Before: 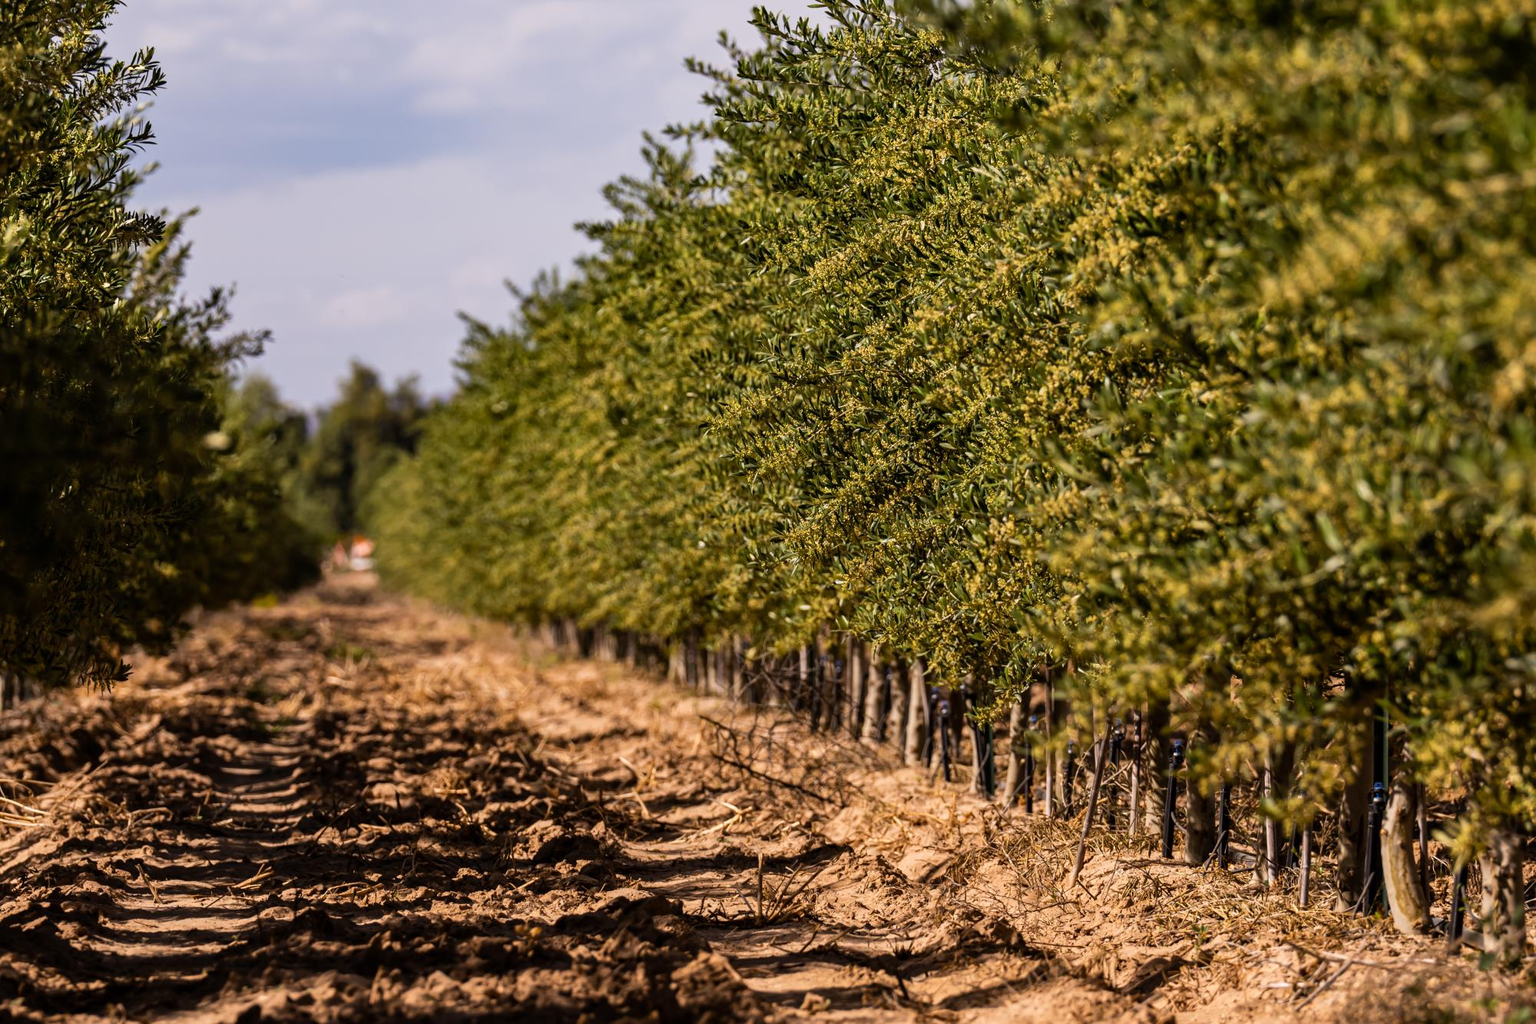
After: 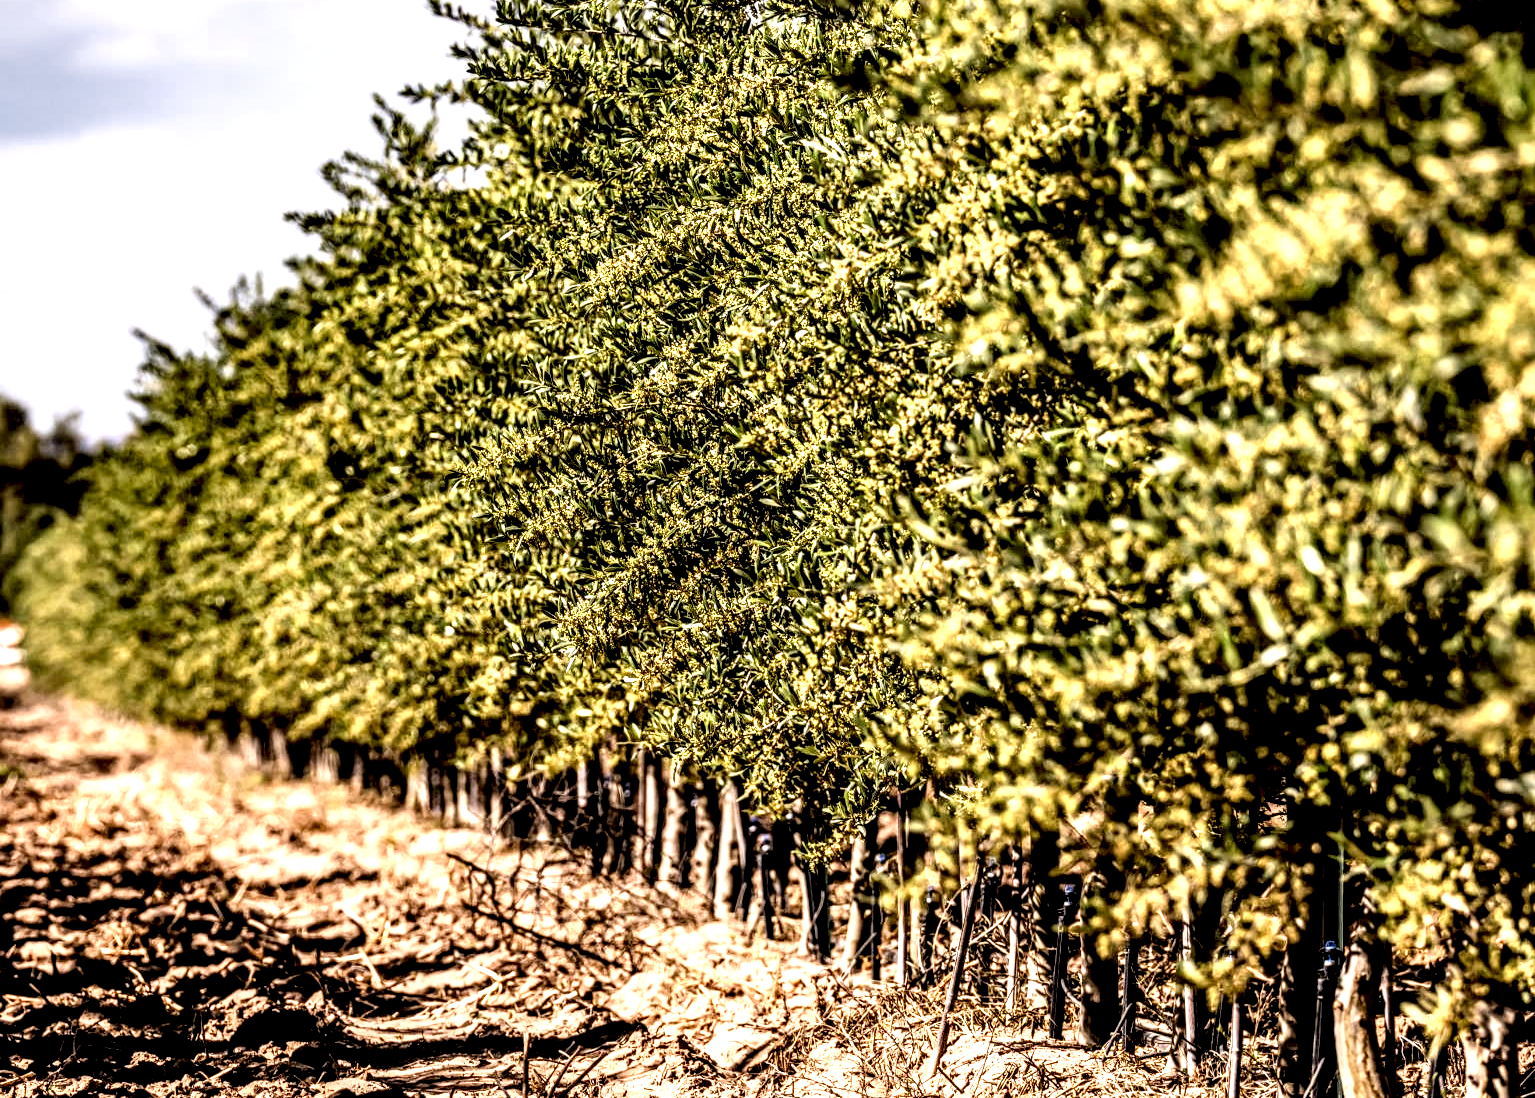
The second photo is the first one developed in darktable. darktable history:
crop: left 23.219%, top 5.911%, bottom 11.693%
exposure: black level correction 0, exposure 1.107 EV, compensate exposure bias true, compensate highlight preservation false
filmic rgb: black relative exposure -4.57 EV, white relative exposure 4.76 EV, hardness 2.36, latitude 35.36%, contrast 1.042, highlights saturation mix 1.05%, shadows ↔ highlights balance 1.26%
local contrast: highlights 114%, shadows 41%, detail 293%
